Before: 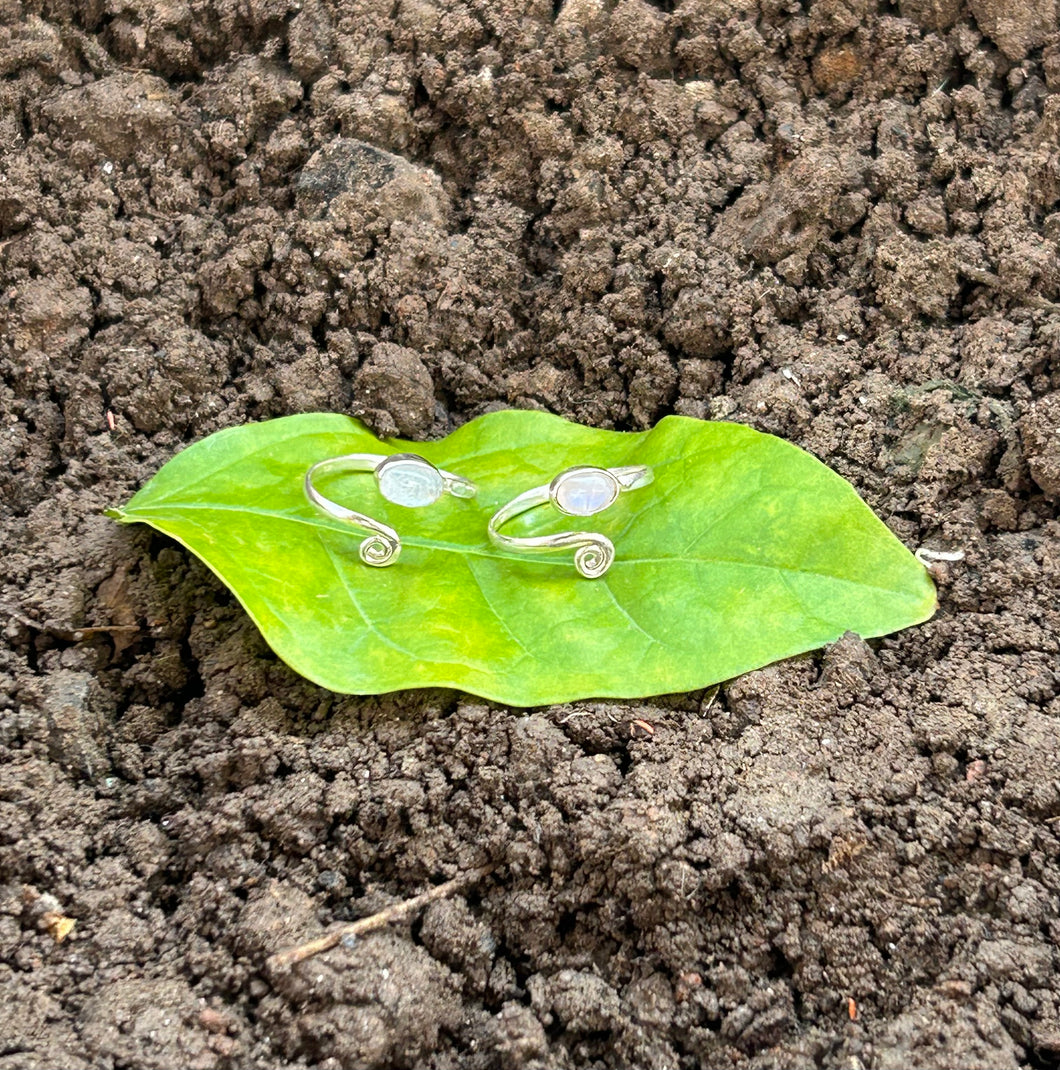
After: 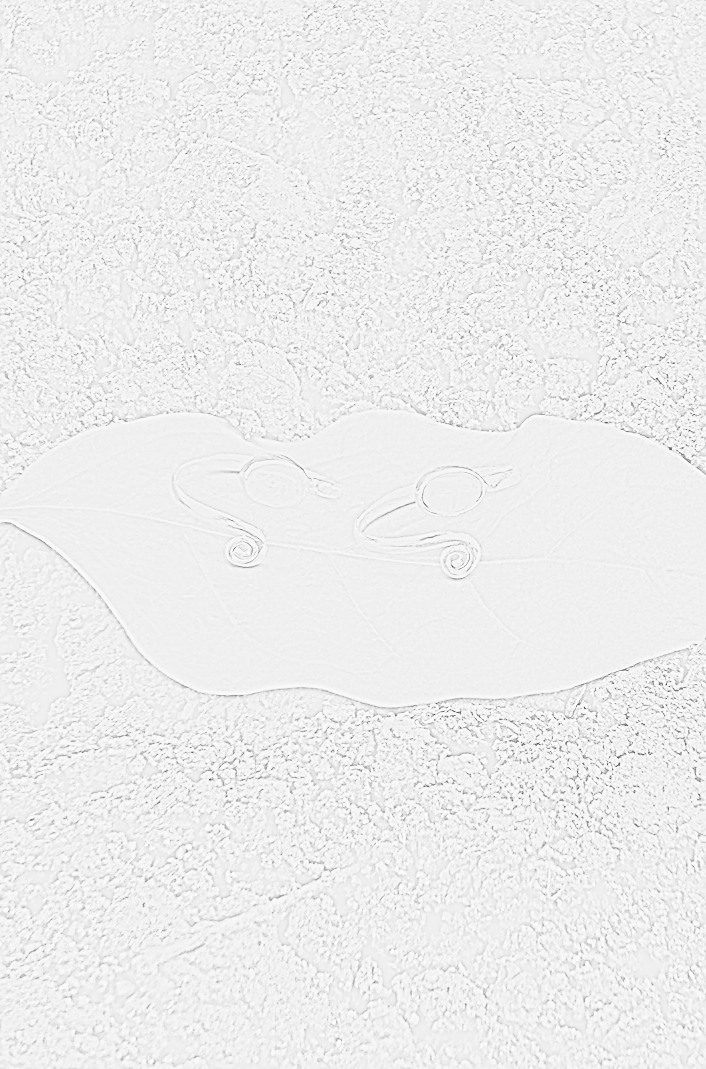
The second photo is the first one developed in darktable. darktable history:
white balance: red 0.983, blue 1.036
sharpen: on, module defaults
crop and rotate: left 12.673%, right 20.66%
highpass: sharpness 5.84%, contrast boost 8.44%
contrast brightness saturation: contrast 0.43, brightness 0.56, saturation -0.19
rgb curve: curves: ch0 [(0, 0) (0.21, 0.15) (0.24, 0.21) (0.5, 0.75) (0.75, 0.96) (0.89, 0.99) (1, 1)]; ch1 [(0, 0.02) (0.21, 0.13) (0.25, 0.2) (0.5, 0.67) (0.75, 0.9) (0.89, 0.97) (1, 1)]; ch2 [(0, 0.02) (0.21, 0.13) (0.25, 0.2) (0.5, 0.67) (0.75, 0.9) (0.89, 0.97) (1, 1)], compensate middle gray true
